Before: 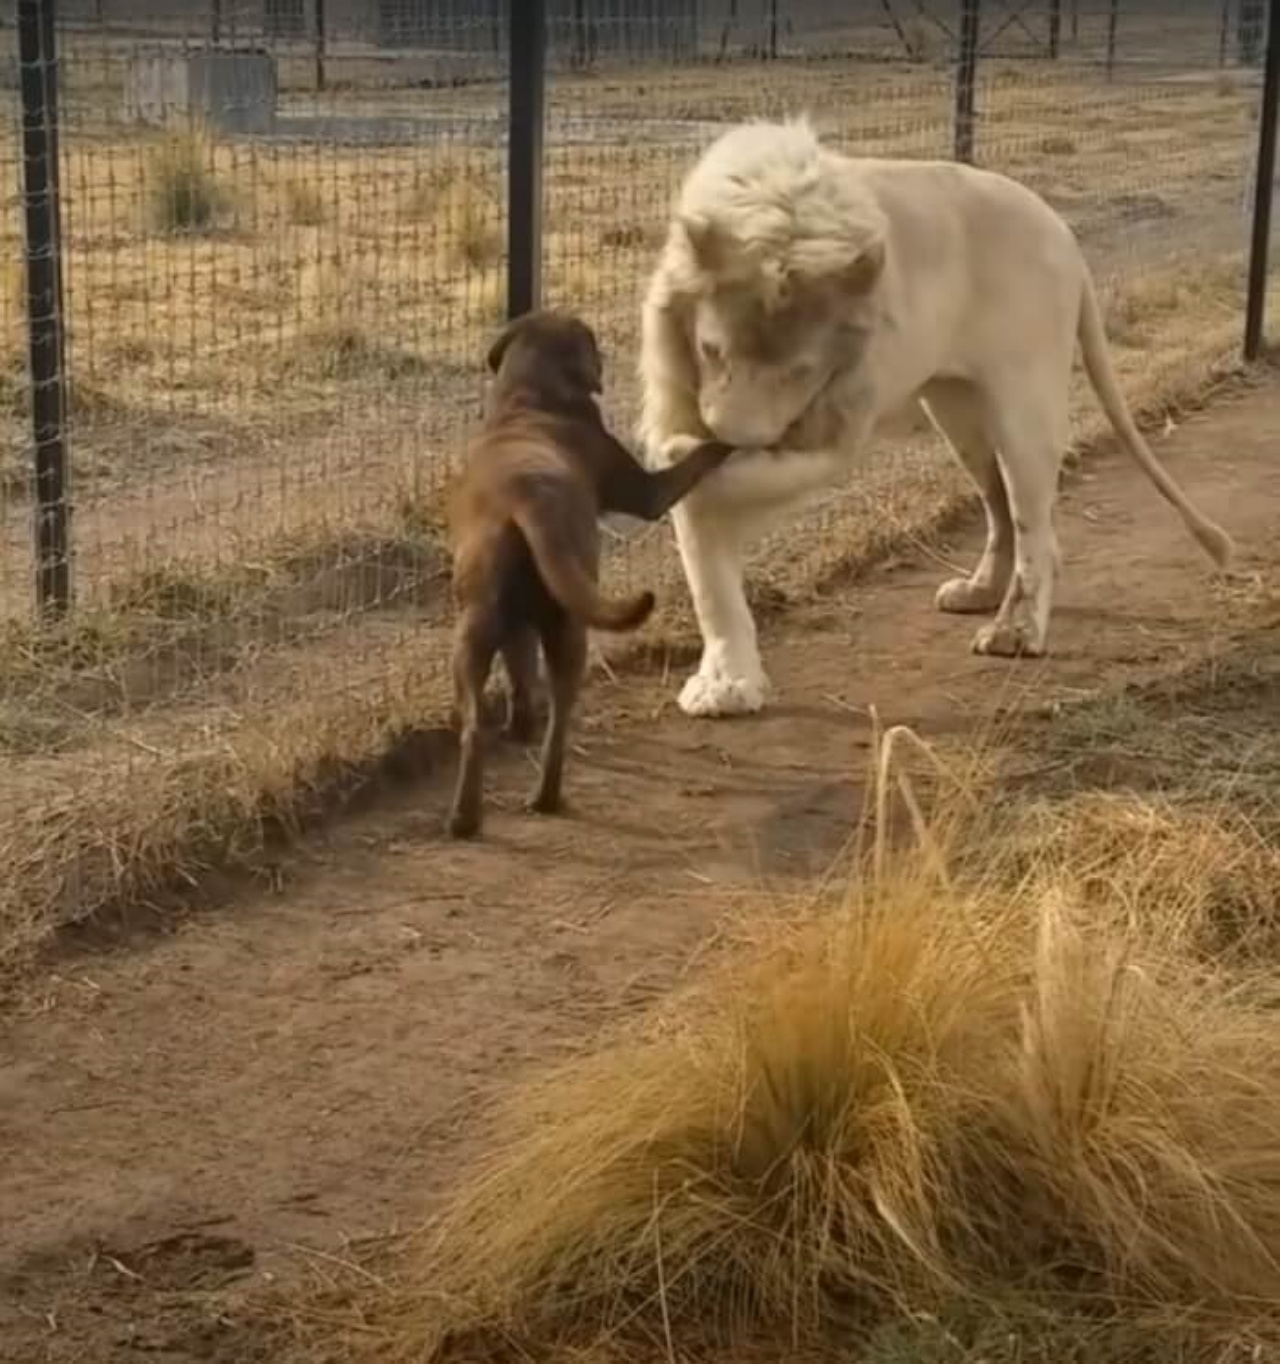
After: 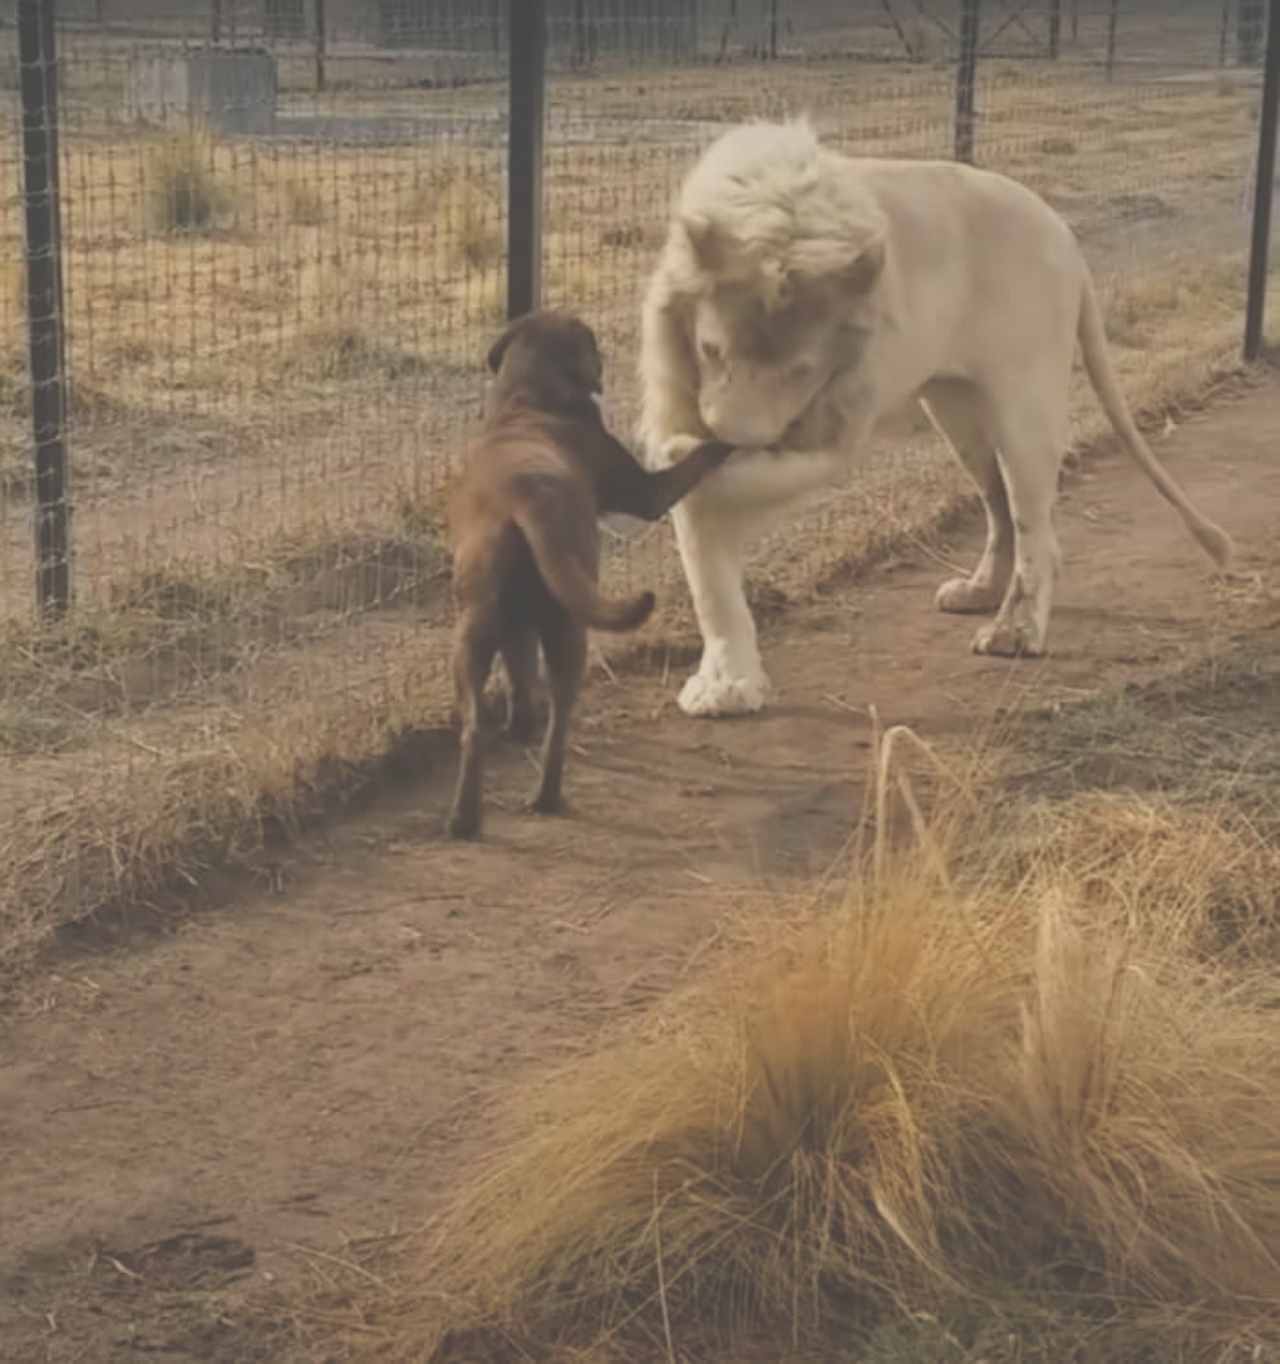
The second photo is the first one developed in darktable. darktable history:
exposure: black level correction -0.062, exposure -0.05 EV, compensate highlight preservation false
filmic rgb: white relative exposure 3.9 EV, hardness 4.26
